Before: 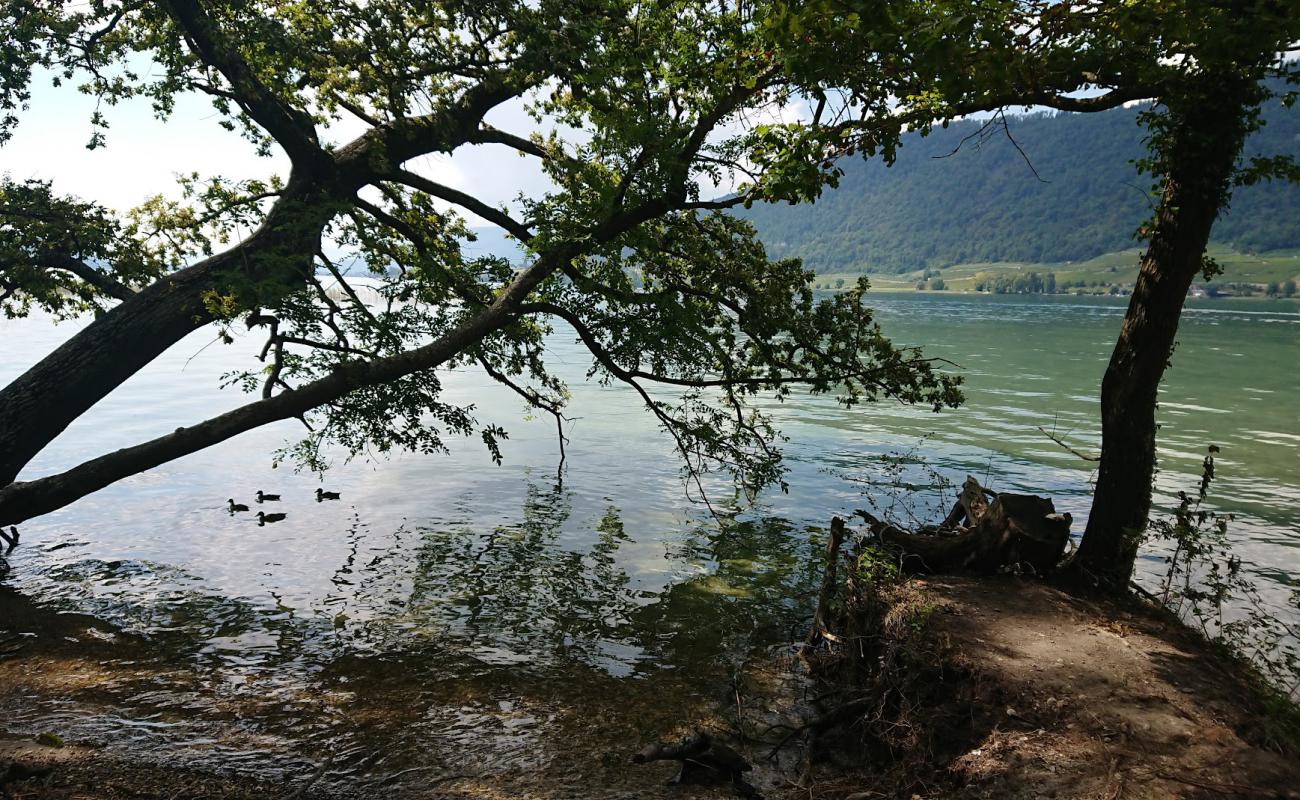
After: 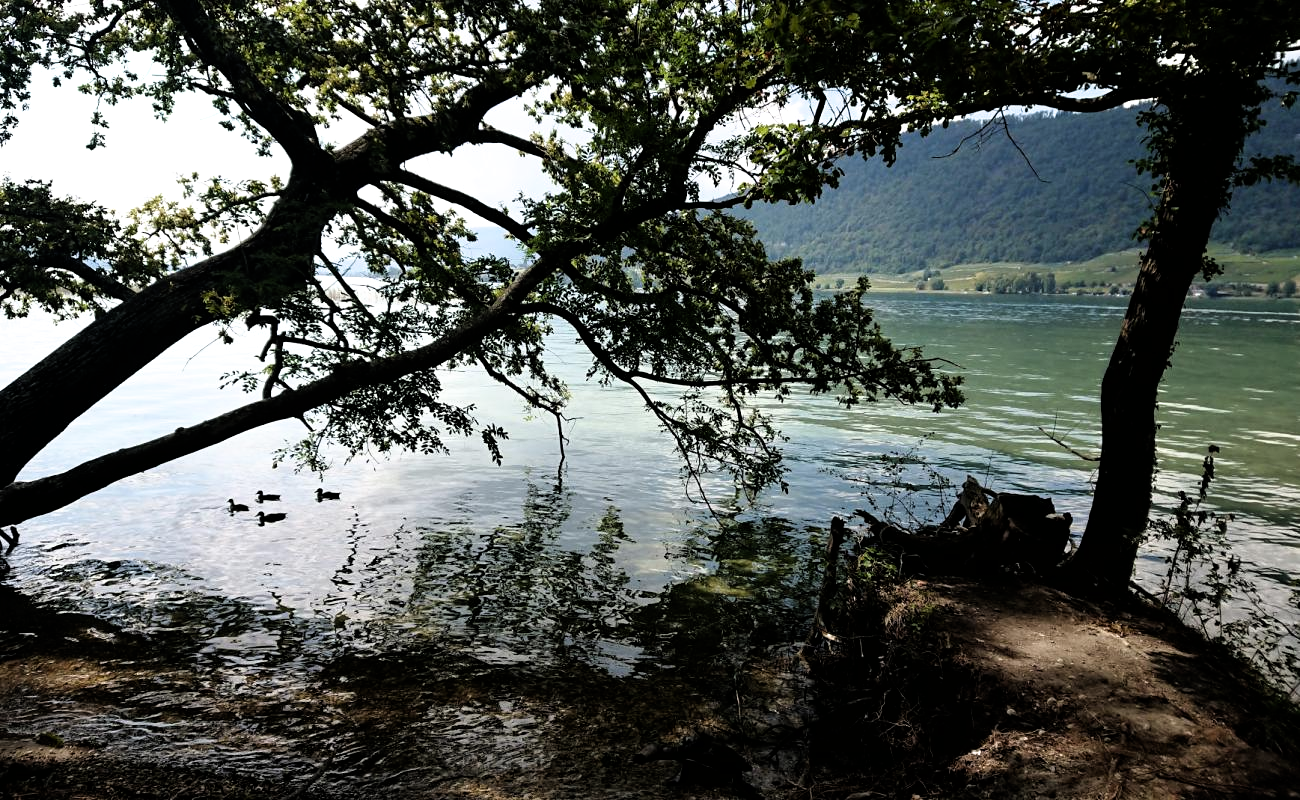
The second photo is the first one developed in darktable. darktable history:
filmic rgb: black relative exposure -8.18 EV, white relative exposure 2.2 EV, target white luminance 99.87%, hardness 7.15, latitude 75.49%, contrast 1.315, highlights saturation mix -2.55%, shadows ↔ highlights balance 30.56%, preserve chrominance max RGB
